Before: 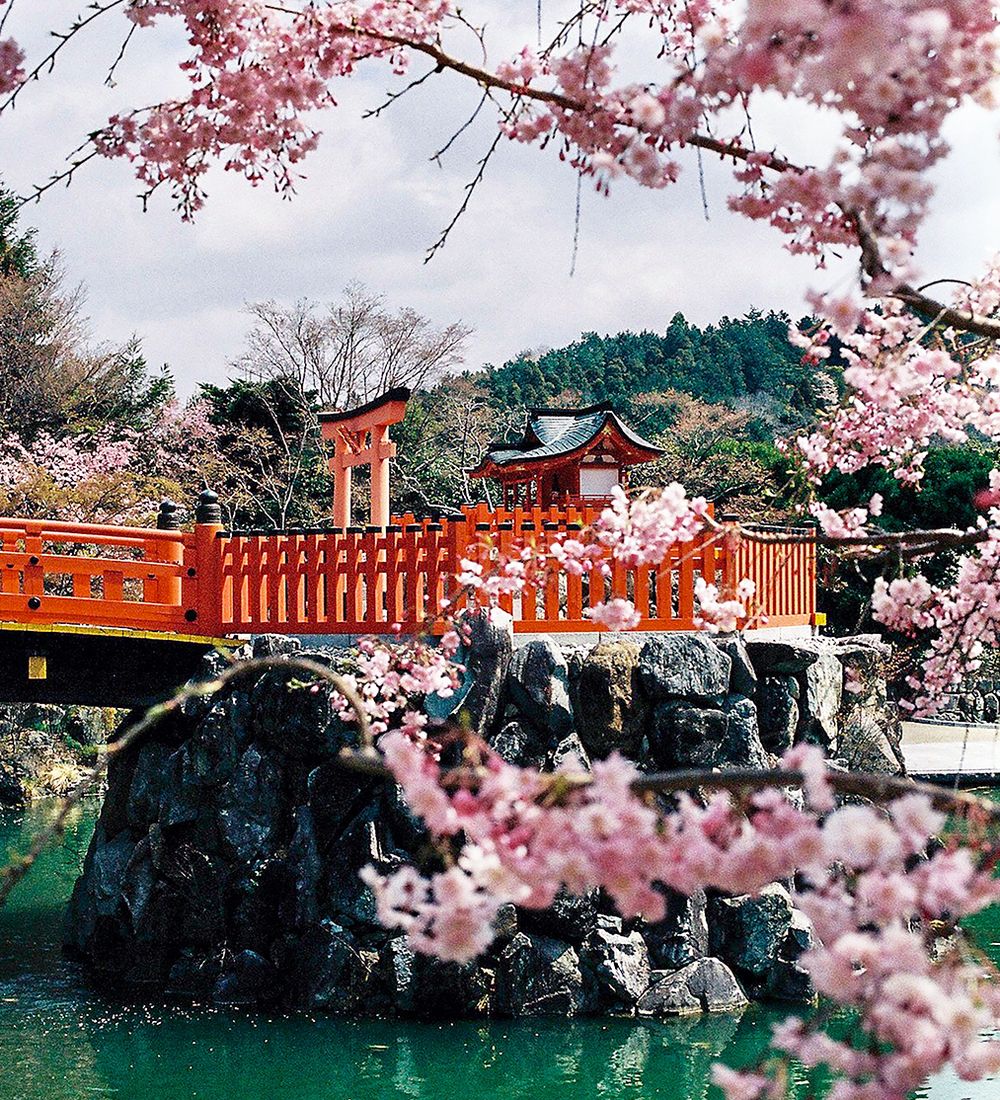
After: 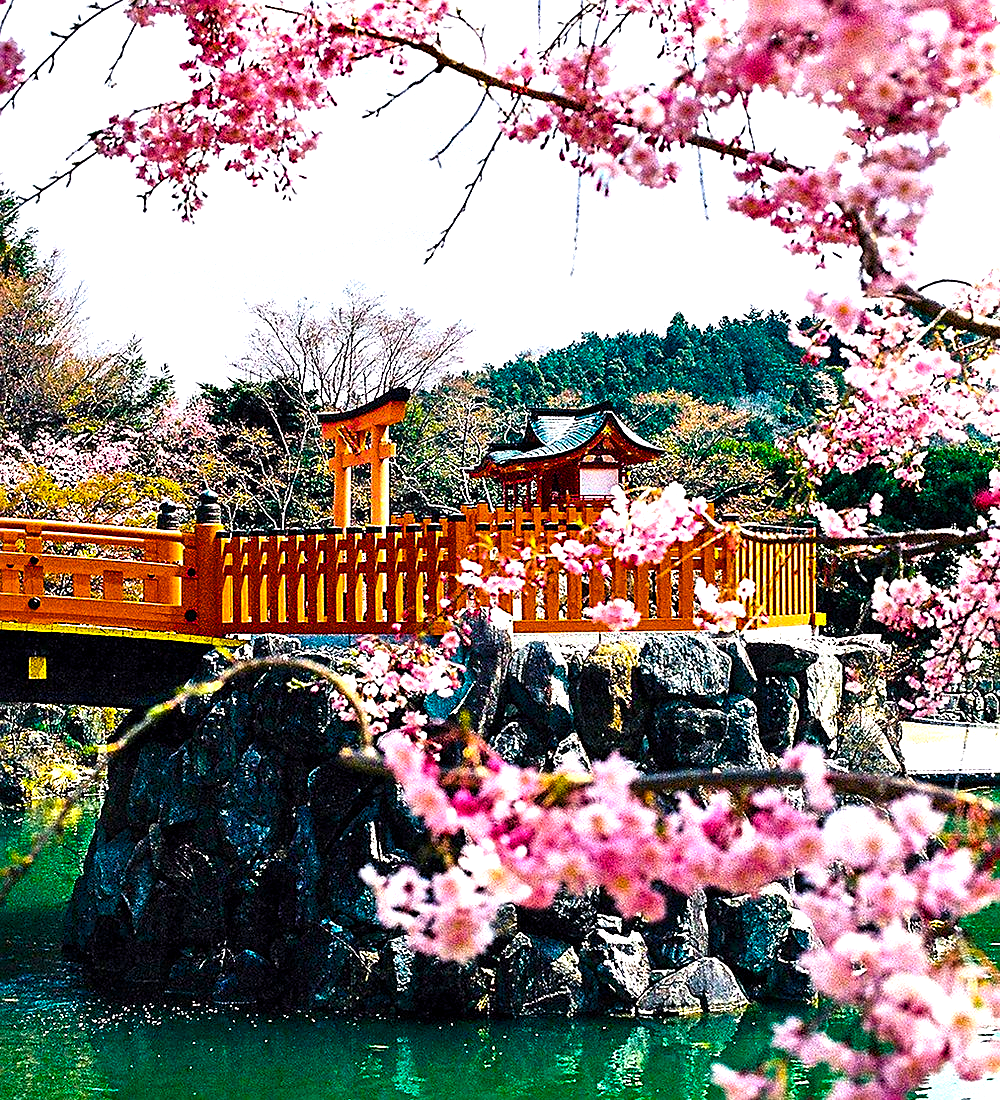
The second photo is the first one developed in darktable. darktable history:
contrast brightness saturation: contrast 0.11, saturation -0.17
sharpen: on, module defaults
color balance rgb: linear chroma grading › global chroma 20%, perceptual saturation grading › global saturation 65%, perceptual saturation grading › highlights 50%, perceptual saturation grading › shadows 30%, perceptual brilliance grading › global brilliance 12%, perceptual brilliance grading › highlights 15%, global vibrance 20%
